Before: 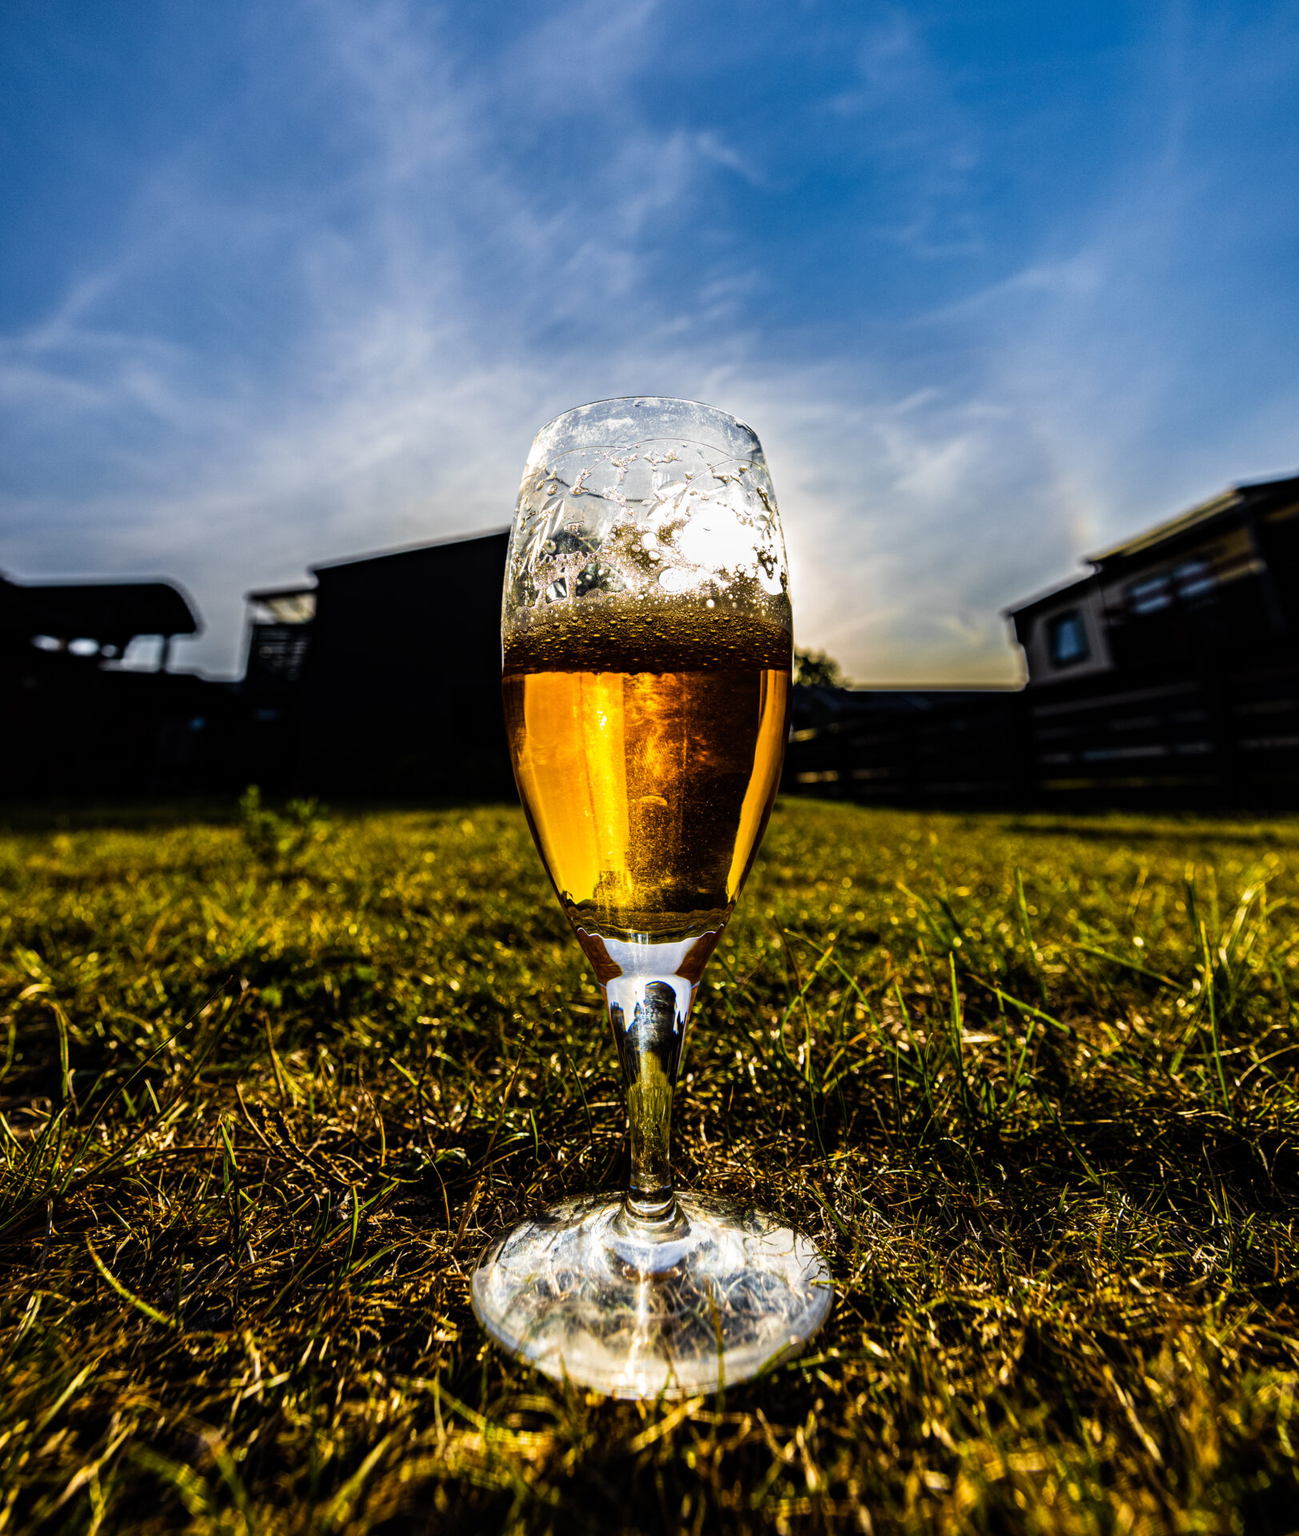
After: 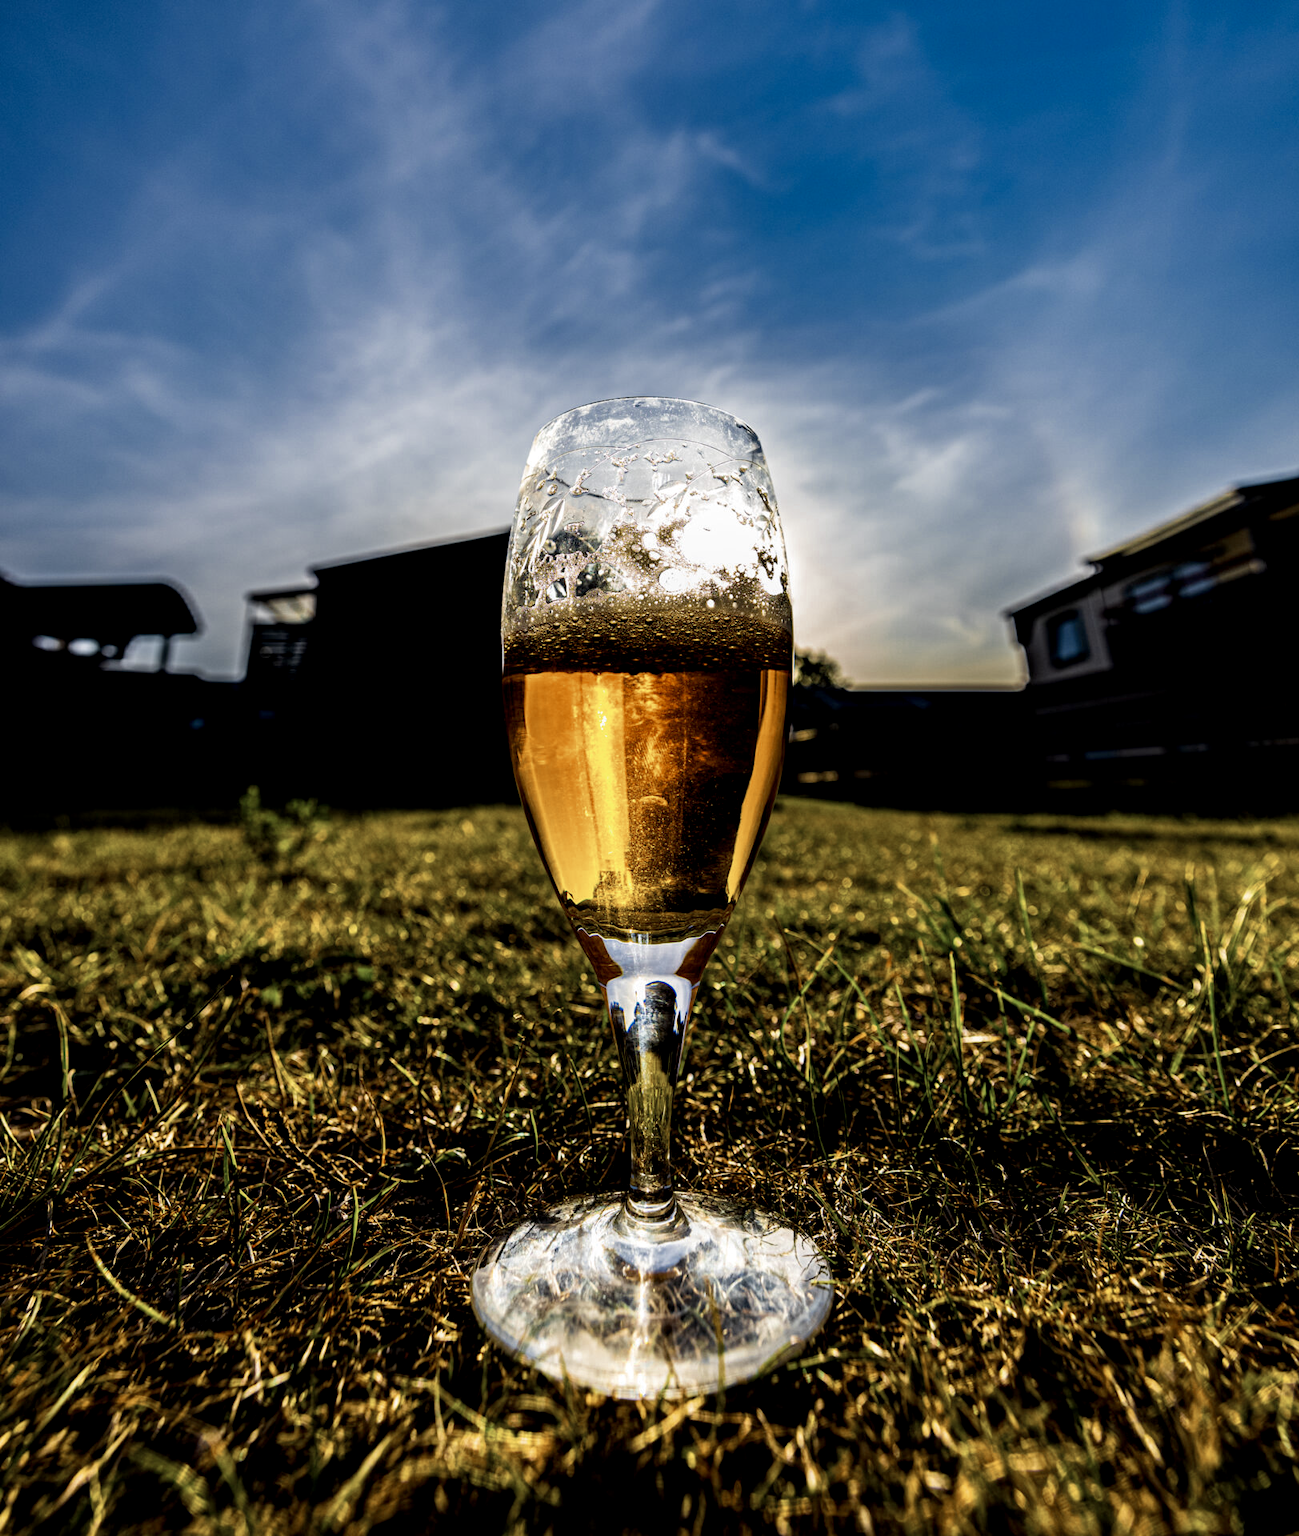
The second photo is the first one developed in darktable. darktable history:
color zones: curves: ch0 [(0, 0.5) (0.125, 0.4) (0.25, 0.5) (0.375, 0.4) (0.5, 0.4) (0.625, 0.35) (0.75, 0.35) (0.875, 0.5)]; ch1 [(0, 0.35) (0.125, 0.45) (0.25, 0.35) (0.375, 0.35) (0.5, 0.35) (0.625, 0.35) (0.75, 0.45) (0.875, 0.35)]; ch2 [(0, 0.6) (0.125, 0.5) (0.25, 0.5) (0.375, 0.6) (0.5, 0.6) (0.625, 0.5) (0.75, 0.5) (0.875, 0.5)]
exposure: black level correction 0.004, exposure 0.014 EV, compensate highlight preservation false
